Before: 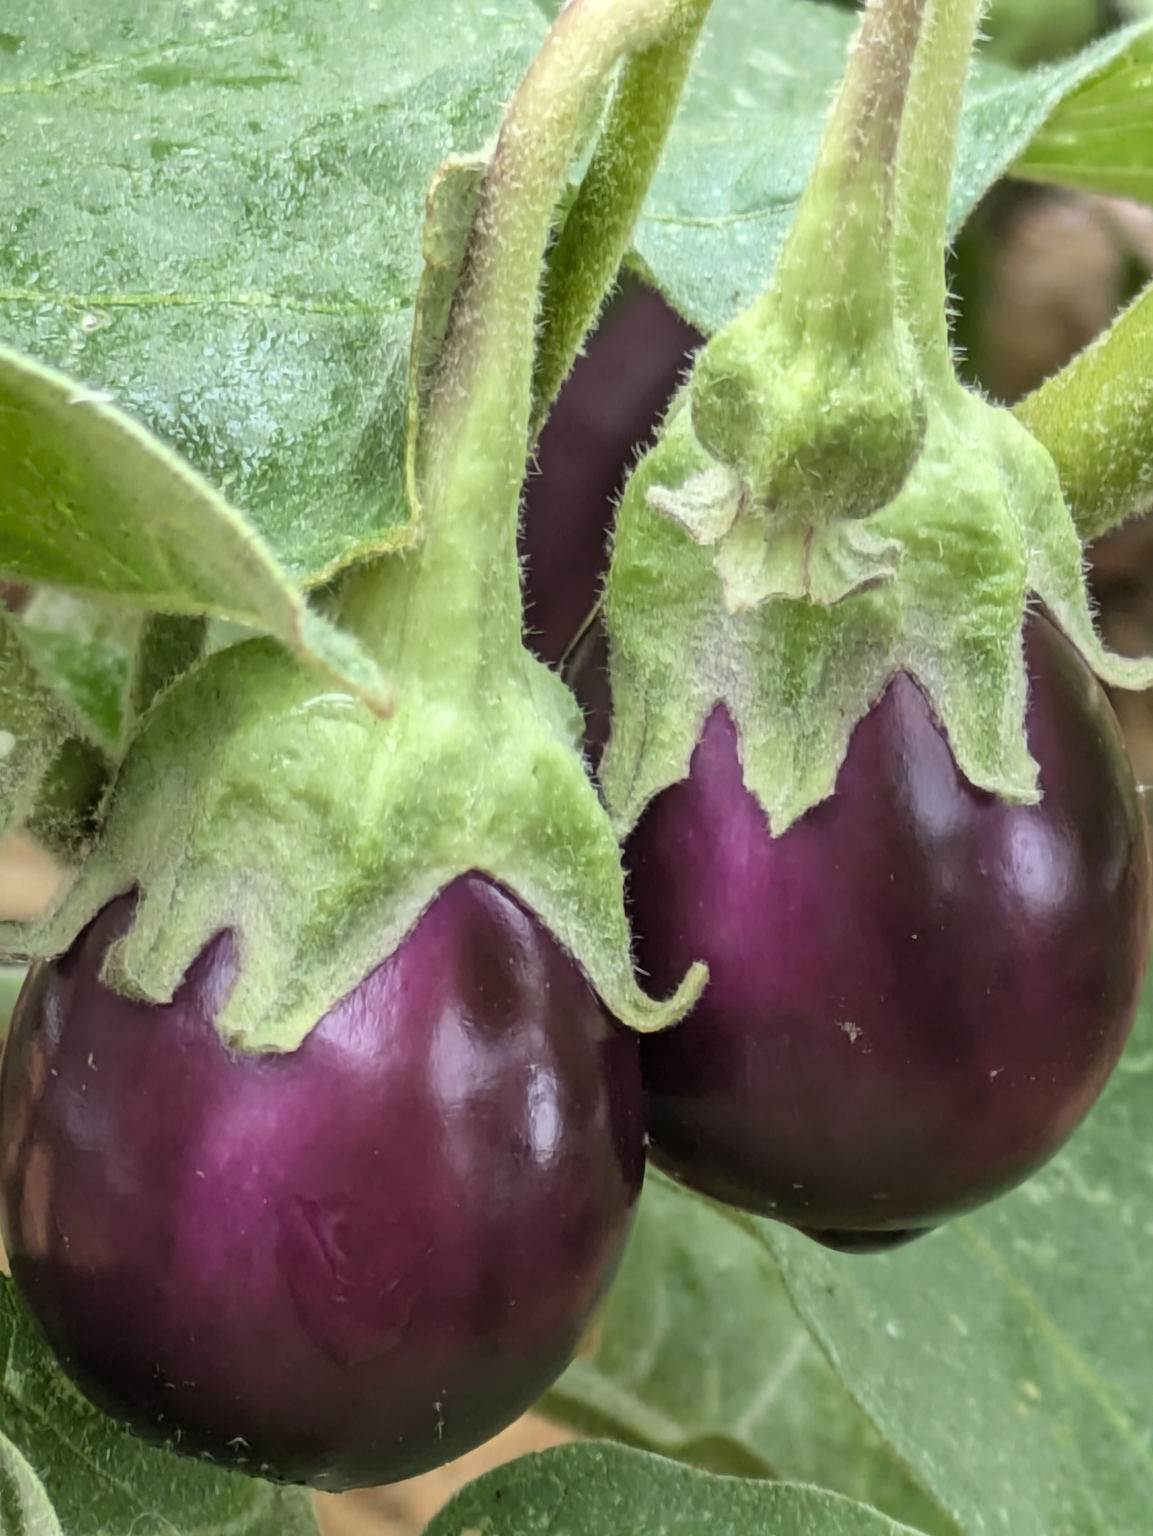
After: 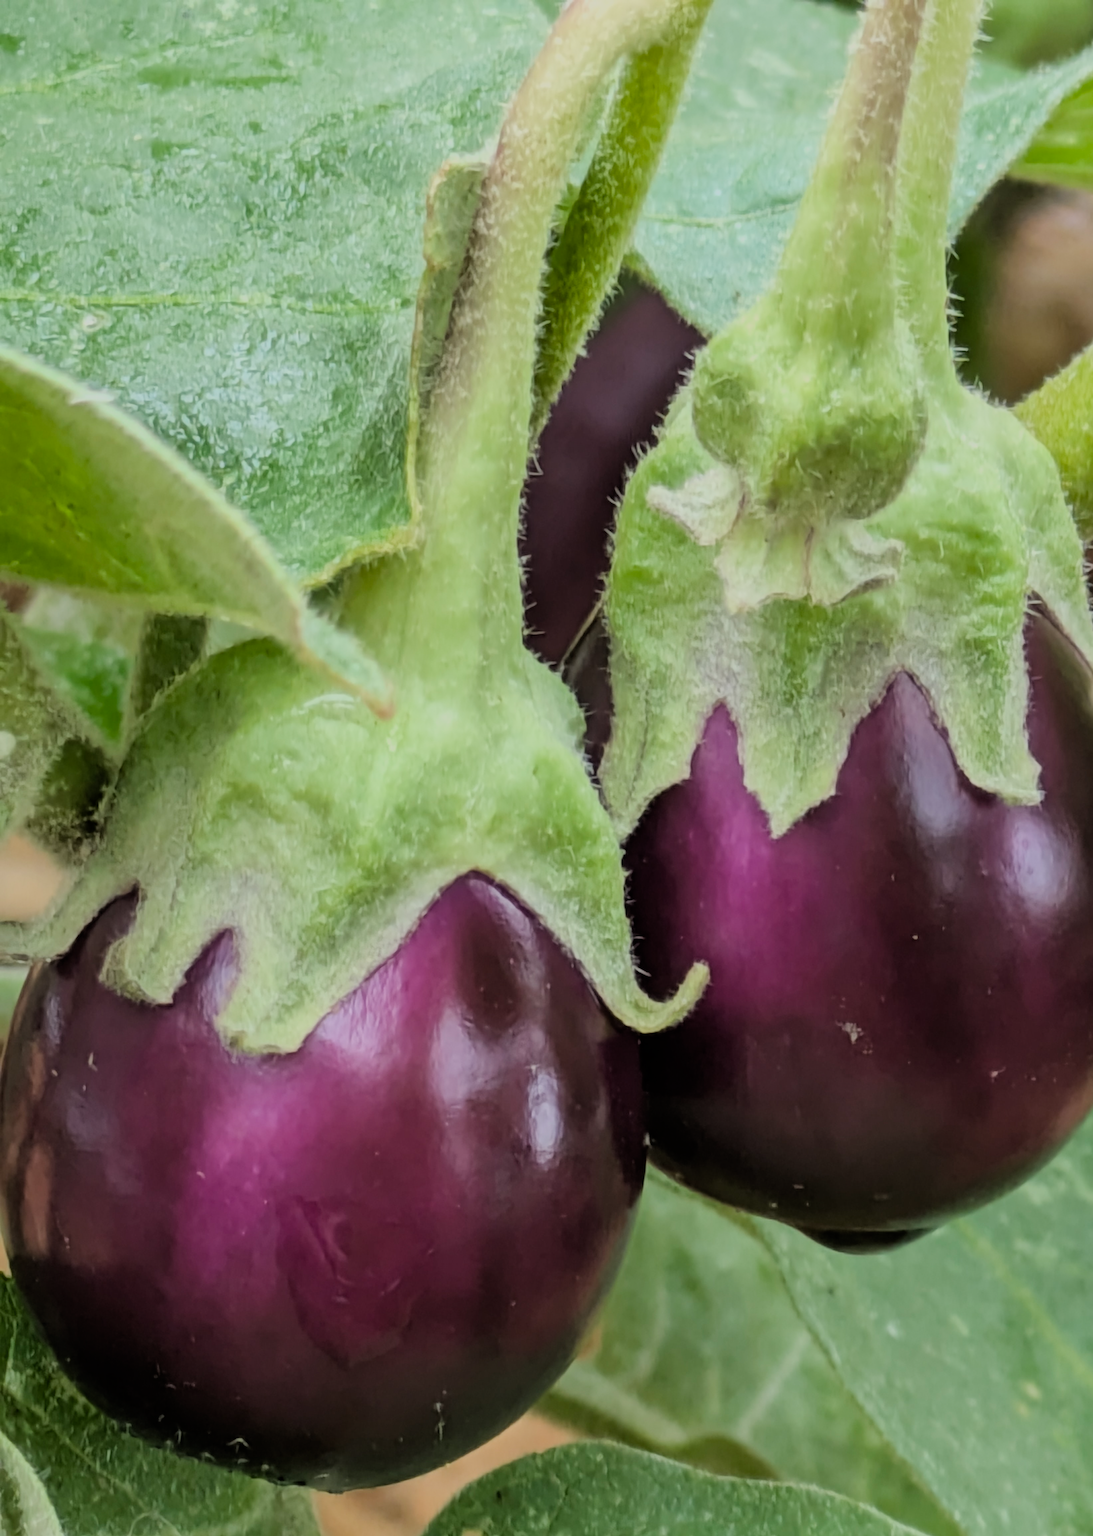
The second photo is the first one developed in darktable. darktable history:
filmic rgb: black relative exposure -7.65 EV, white relative exposure 4.56 EV, hardness 3.61
crop and rotate: left 0%, right 5.189%
